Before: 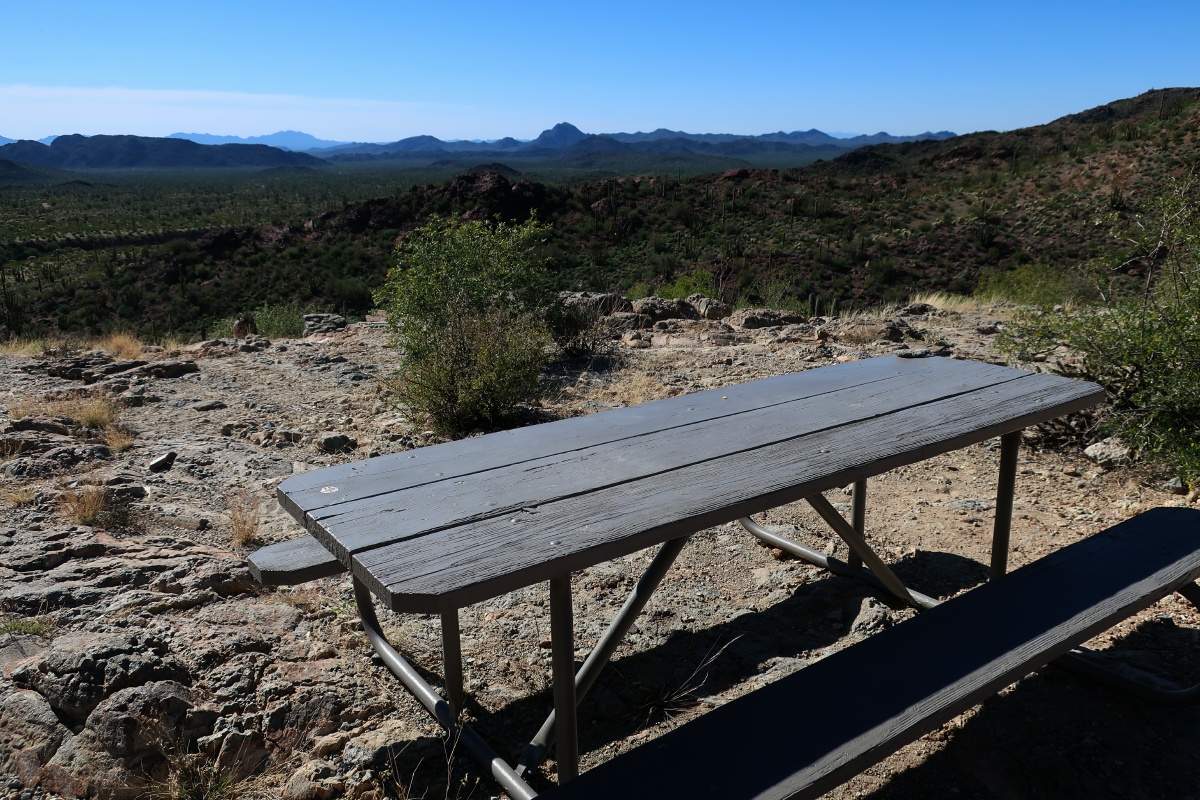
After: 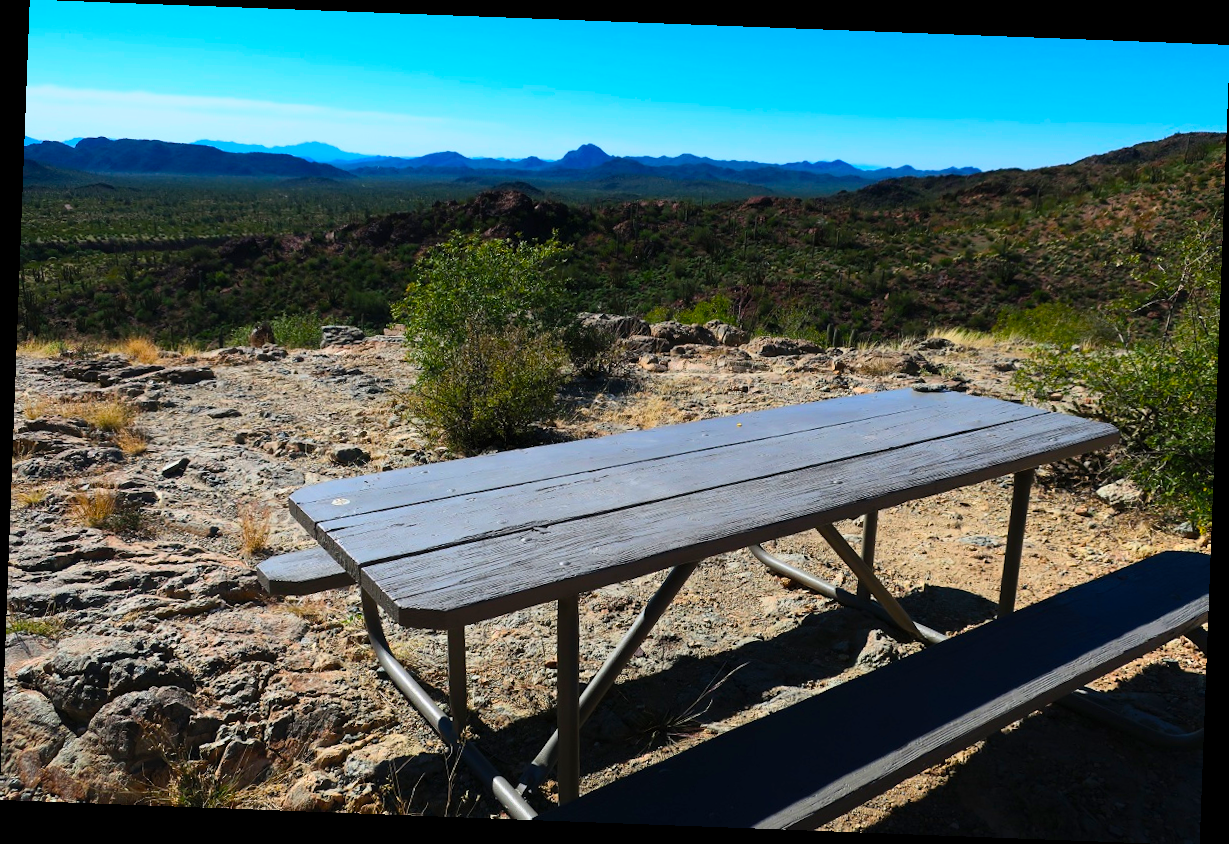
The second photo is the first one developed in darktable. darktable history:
color balance rgb: linear chroma grading › global chroma 15%, perceptual saturation grading › global saturation 30%
contrast brightness saturation: contrast 0.2, brightness 0.16, saturation 0.22
rotate and perspective: rotation 2.17°, automatic cropping off
